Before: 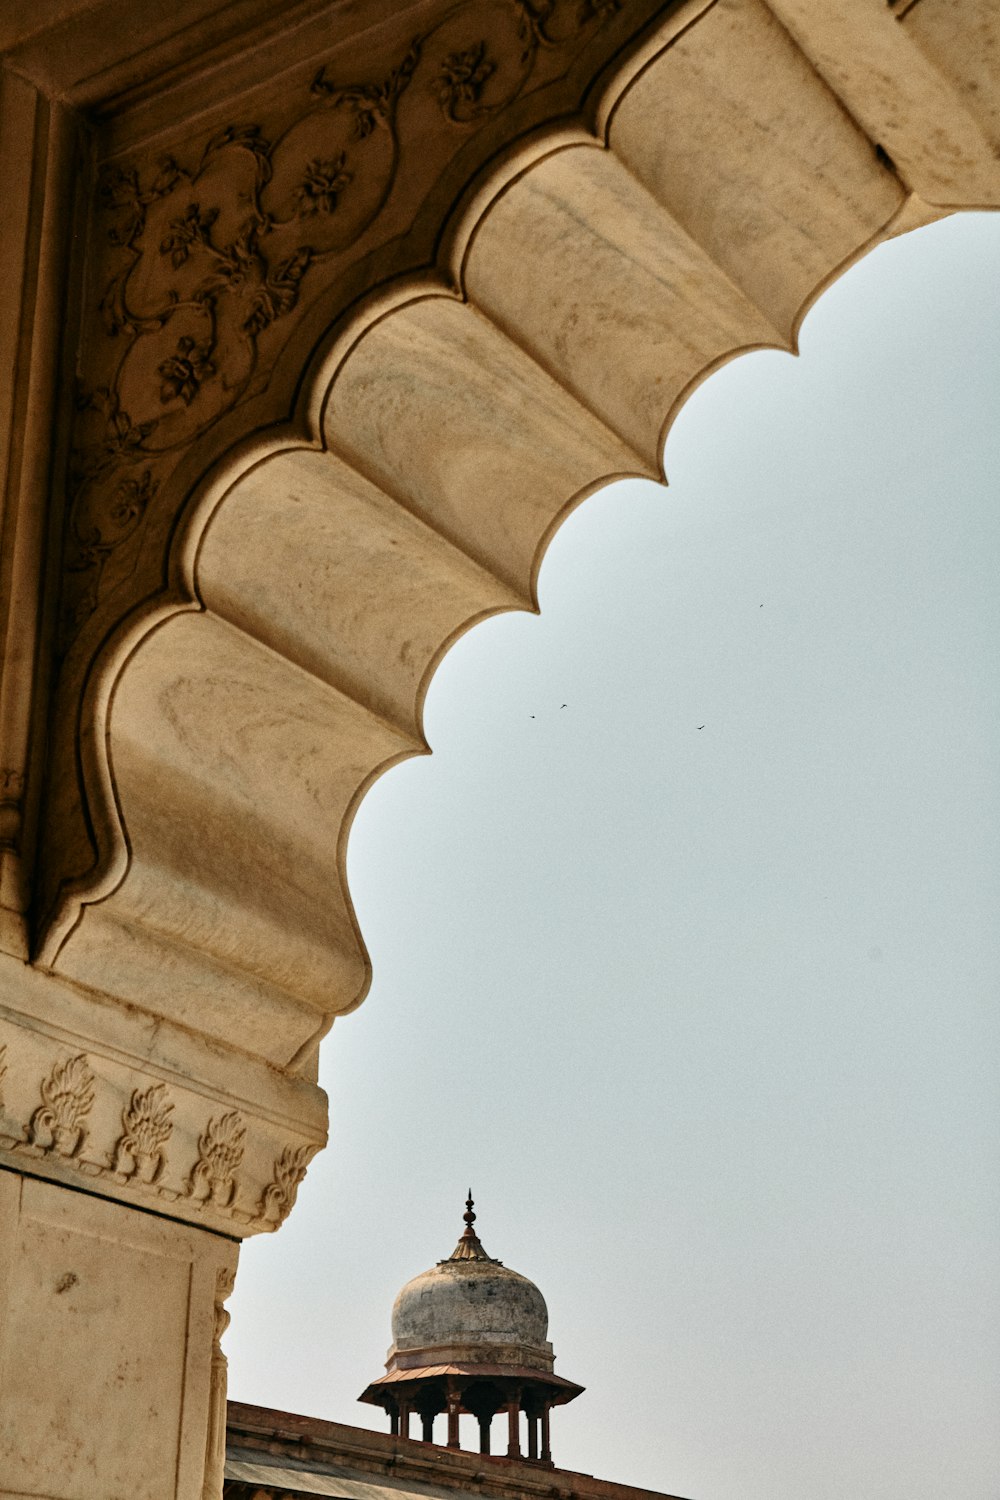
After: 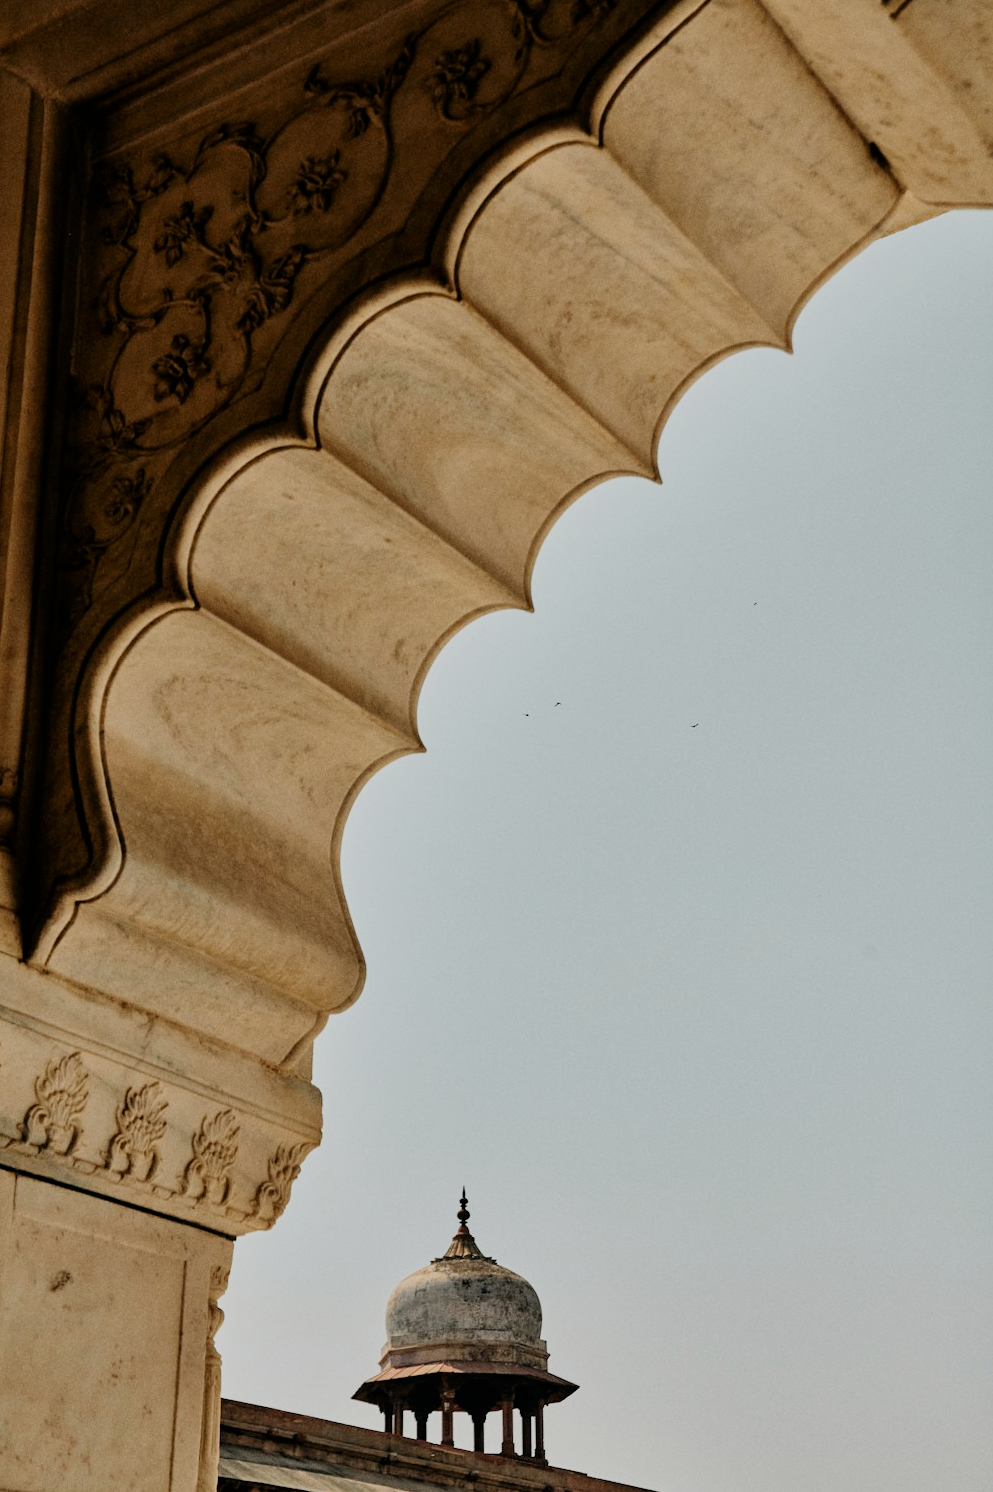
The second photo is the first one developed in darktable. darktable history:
crop and rotate: left 0.614%, top 0.179%, bottom 0.309%
filmic rgb: black relative exposure -7.65 EV, white relative exposure 4.56 EV, hardness 3.61
